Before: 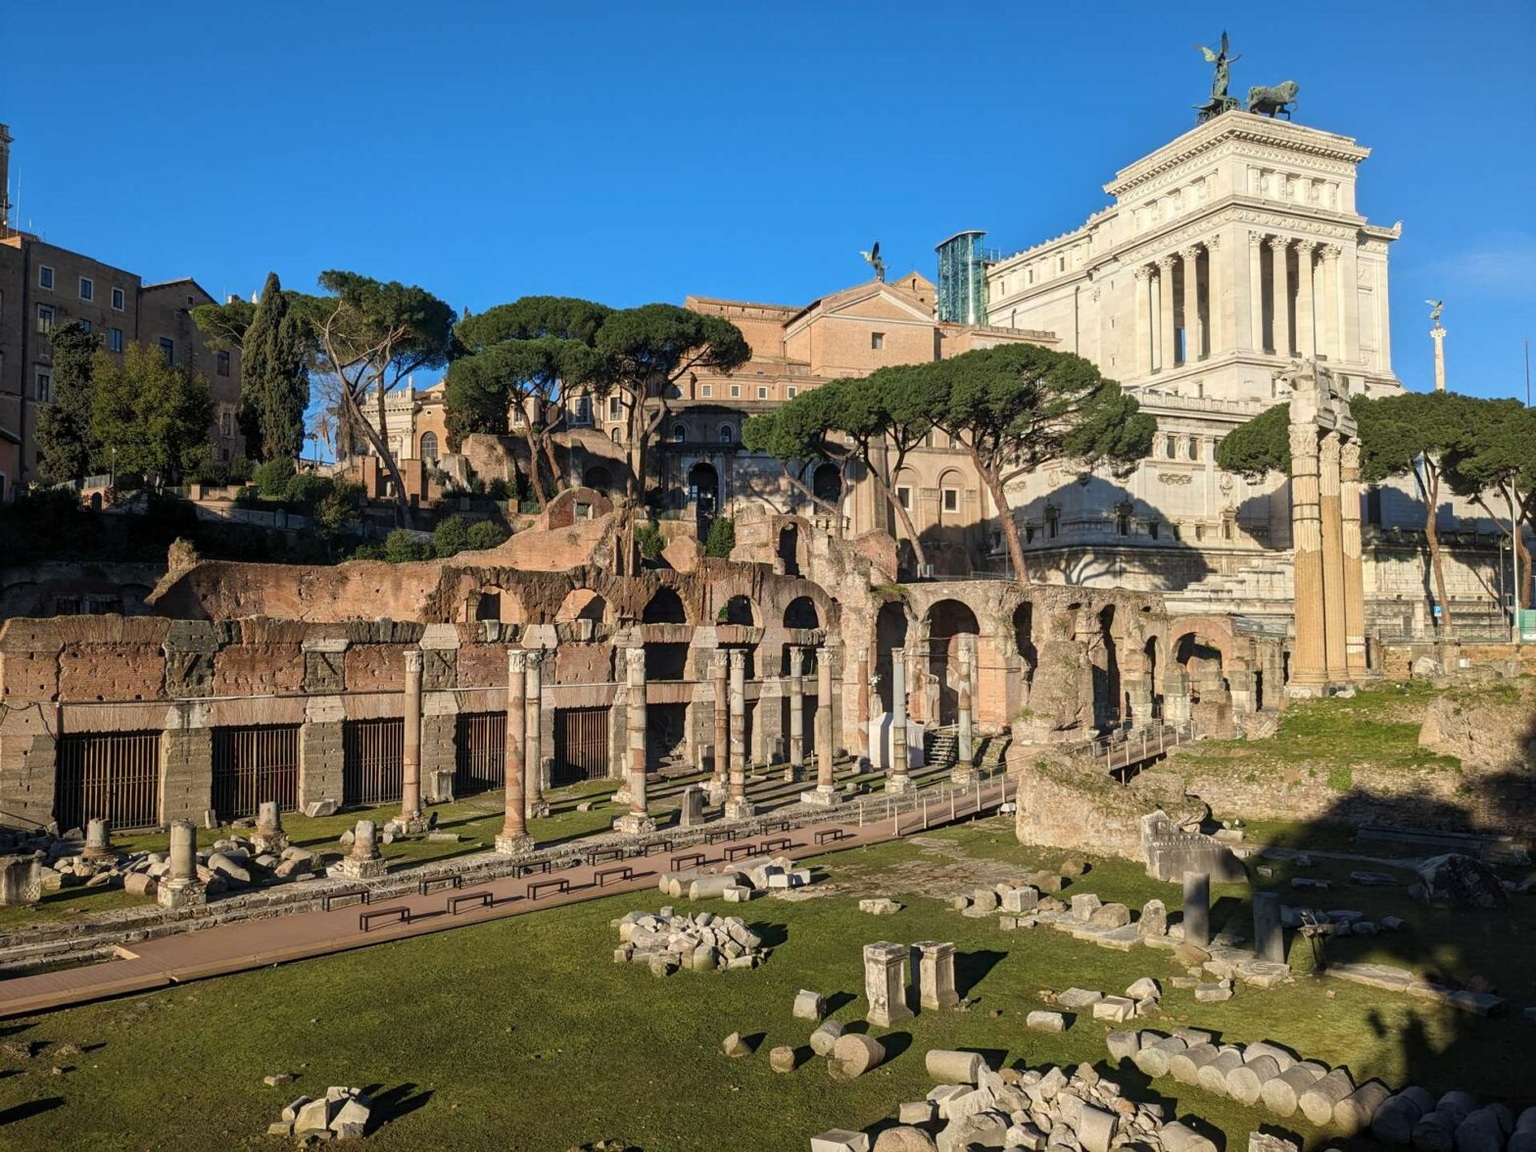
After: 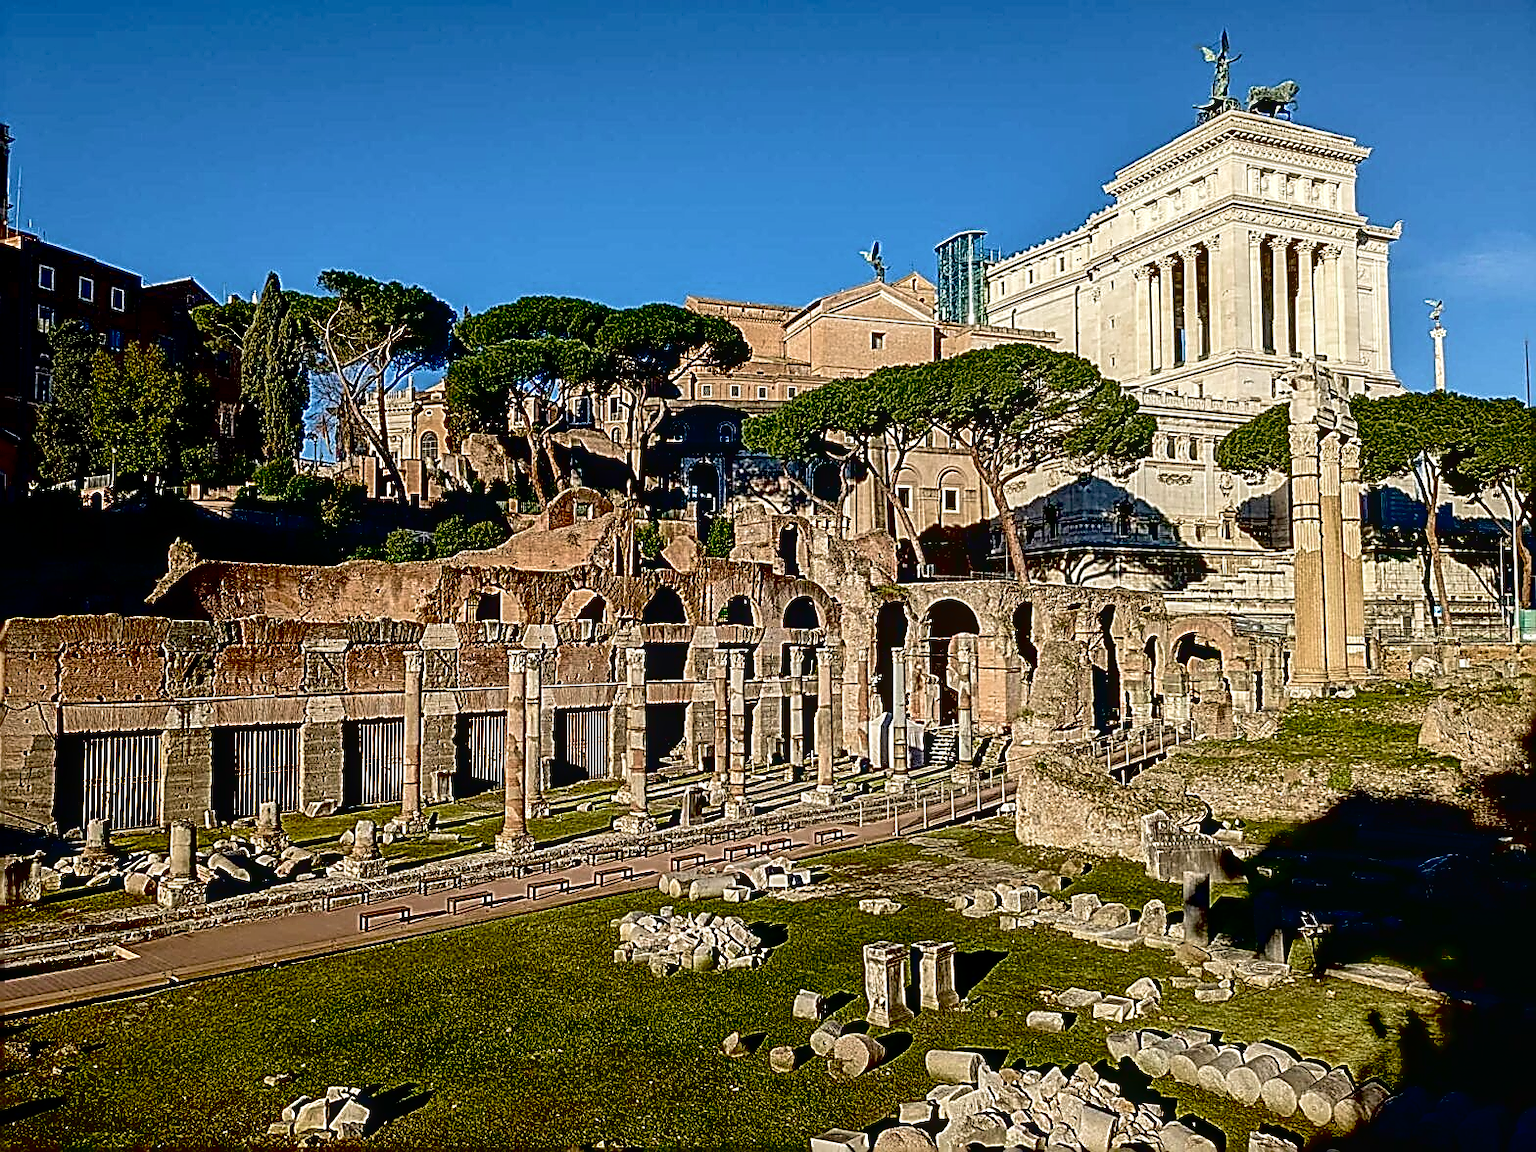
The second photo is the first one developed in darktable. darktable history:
contrast brightness saturation: contrast 0.058, brightness -0.01, saturation -0.218
exposure: black level correction 0.057, compensate highlight preservation false
sharpen: amount 1.848
velvia: on, module defaults
local contrast: on, module defaults
